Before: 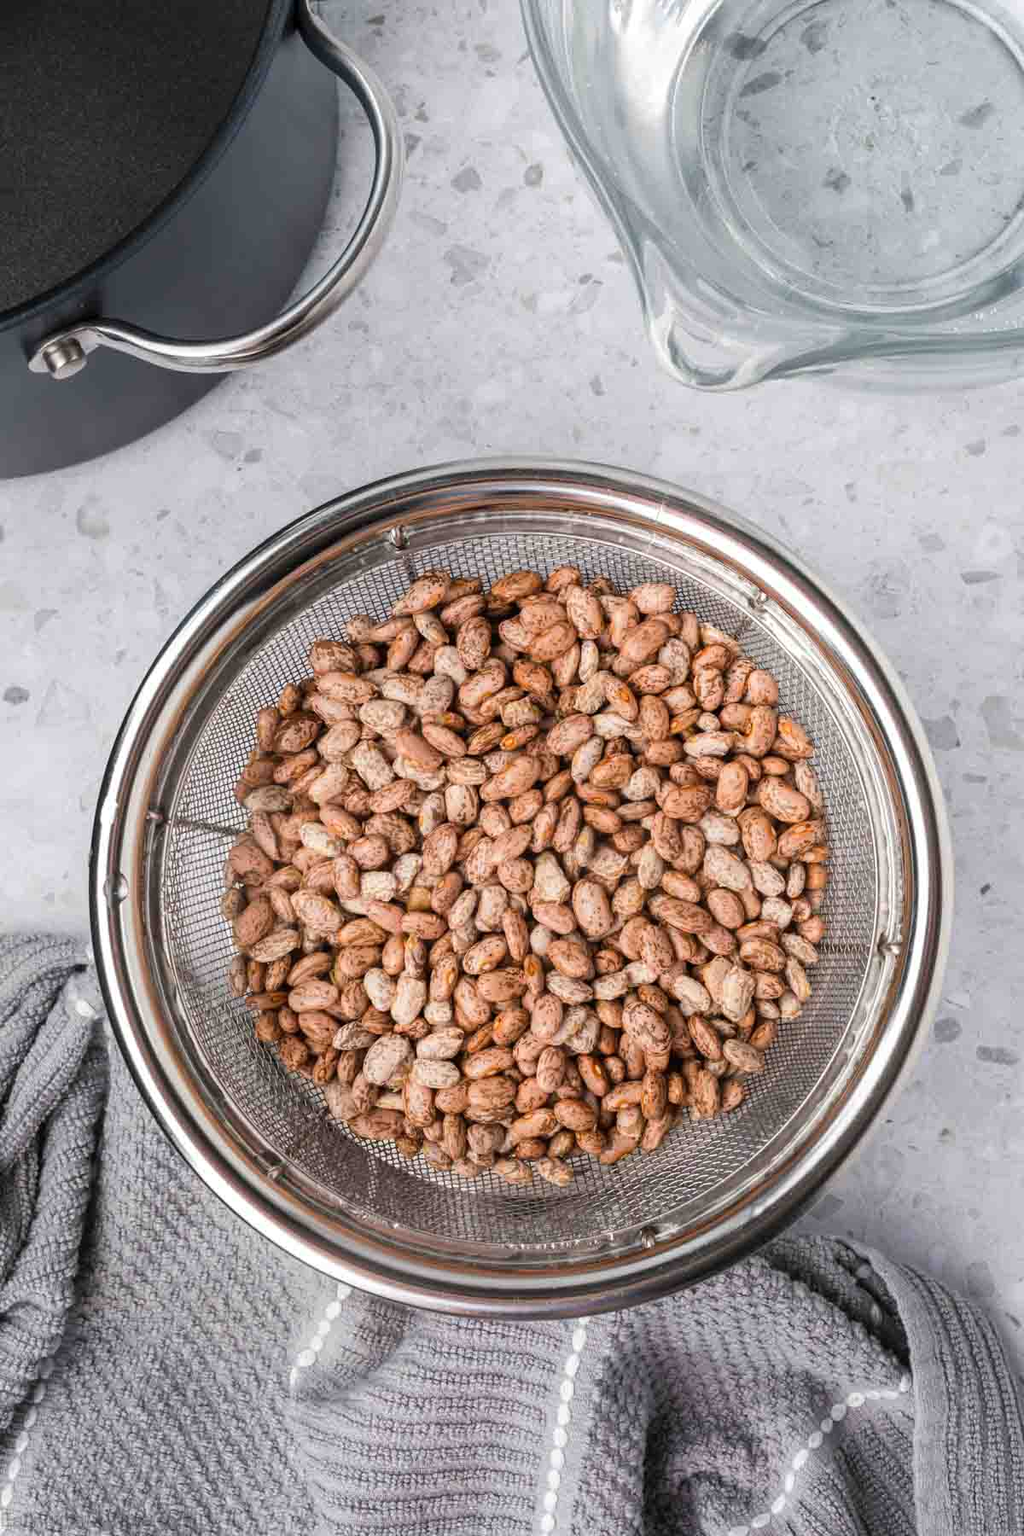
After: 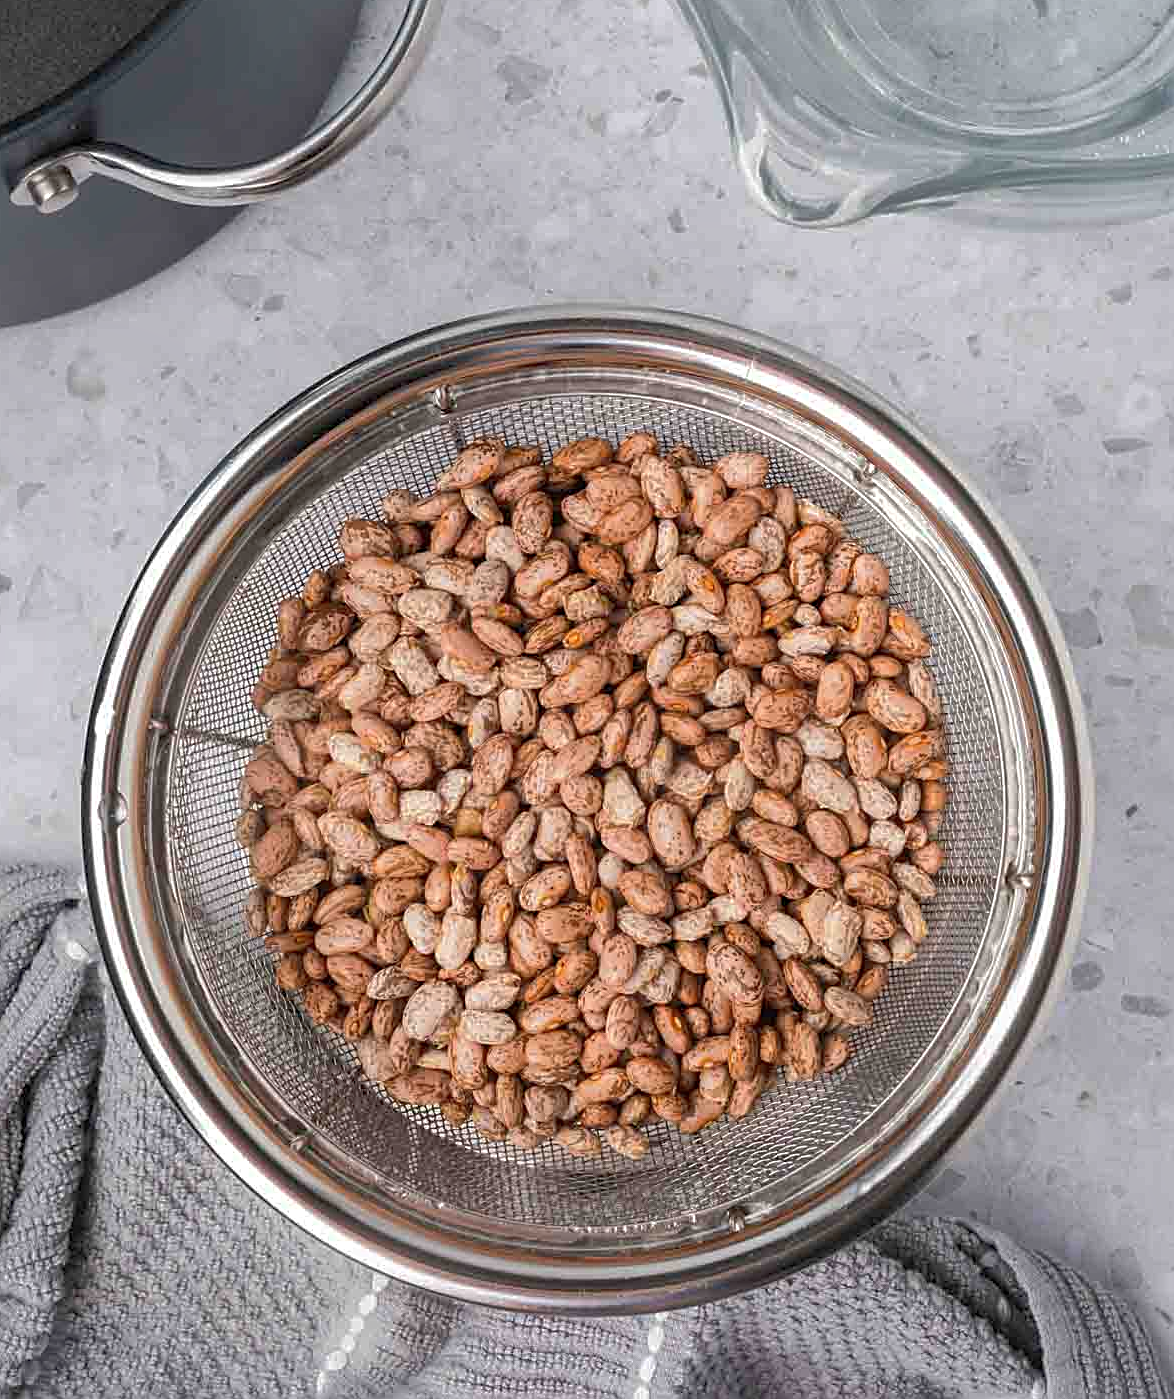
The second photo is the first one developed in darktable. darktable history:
shadows and highlights: on, module defaults
crop and rotate: left 1.964%, top 12.88%, right 0.176%, bottom 9.363%
sharpen: on, module defaults
